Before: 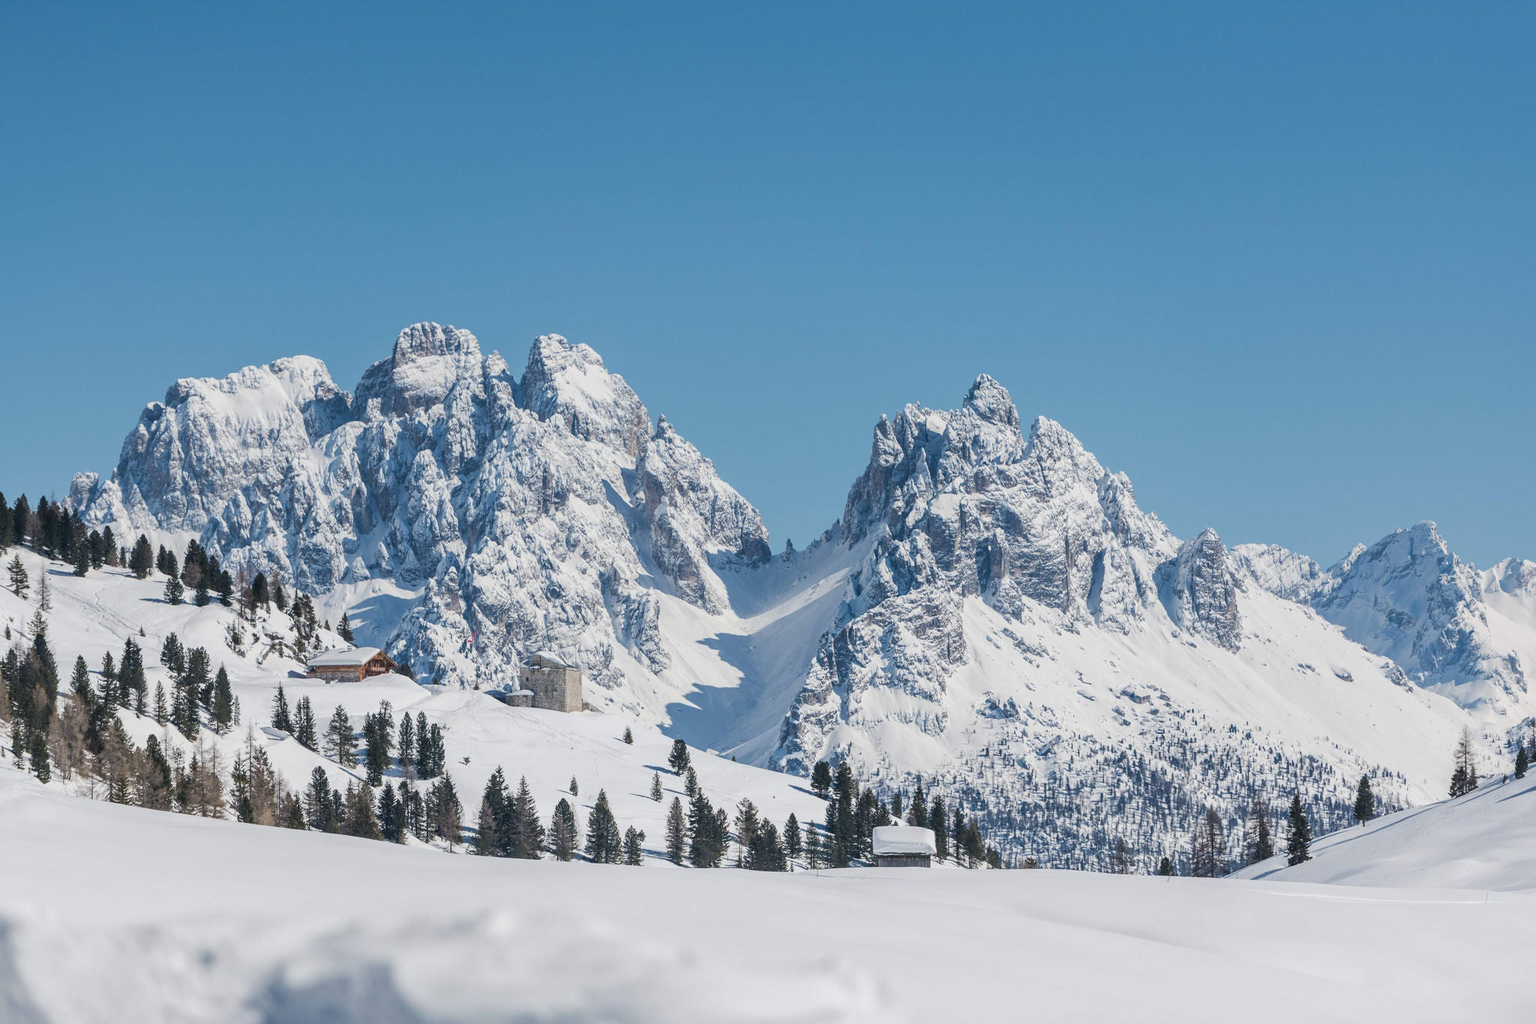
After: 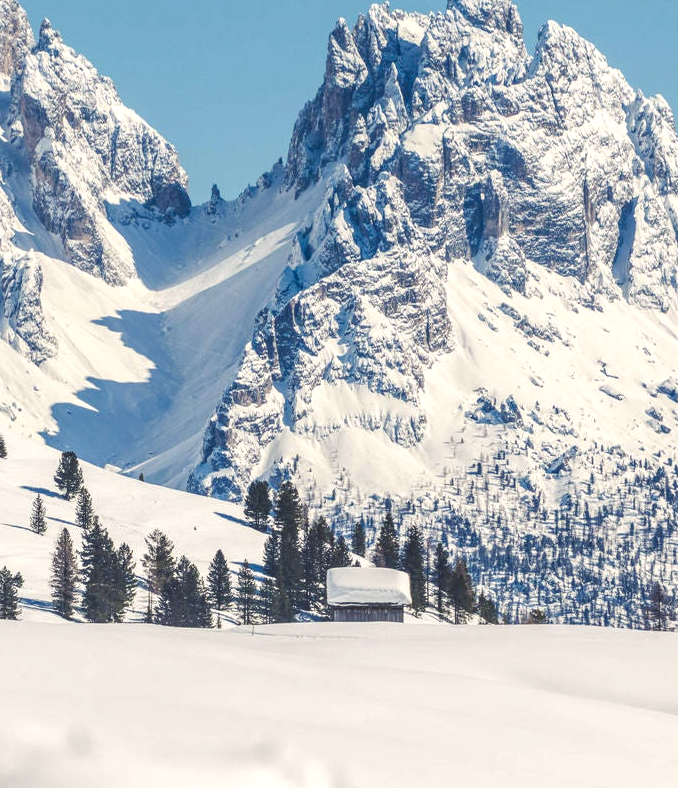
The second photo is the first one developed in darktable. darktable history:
color balance rgb: shadows lift › chroma 3%, shadows lift › hue 280.8°, power › hue 330°, highlights gain › chroma 3%, highlights gain › hue 75.6°, global offset › luminance 2%, perceptual saturation grading › global saturation 20%, perceptual saturation grading › highlights -25%, perceptual saturation grading › shadows 50%, global vibrance 20.33%
local contrast: on, module defaults
crop: left 40.878%, top 39.176%, right 25.993%, bottom 3.081%
tone equalizer: -8 EV -0.417 EV, -7 EV -0.389 EV, -6 EV -0.333 EV, -5 EV -0.222 EV, -3 EV 0.222 EV, -2 EV 0.333 EV, -1 EV 0.389 EV, +0 EV 0.417 EV, edges refinement/feathering 500, mask exposure compensation -1.57 EV, preserve details no
